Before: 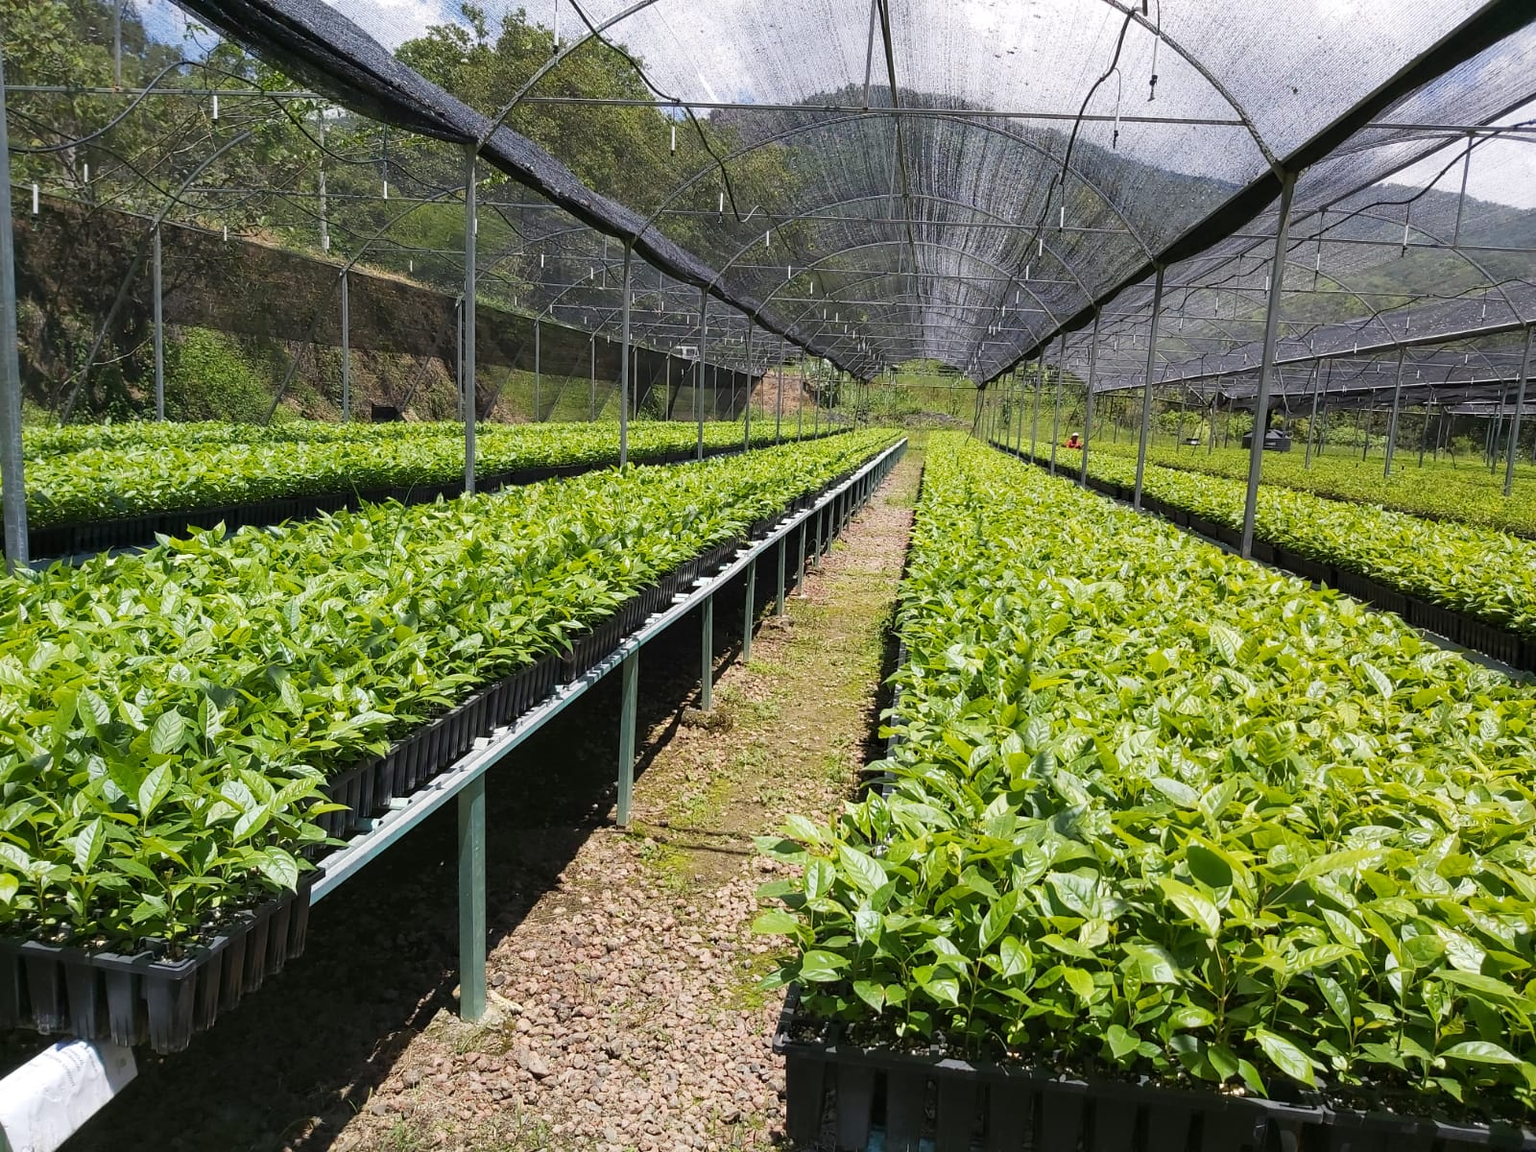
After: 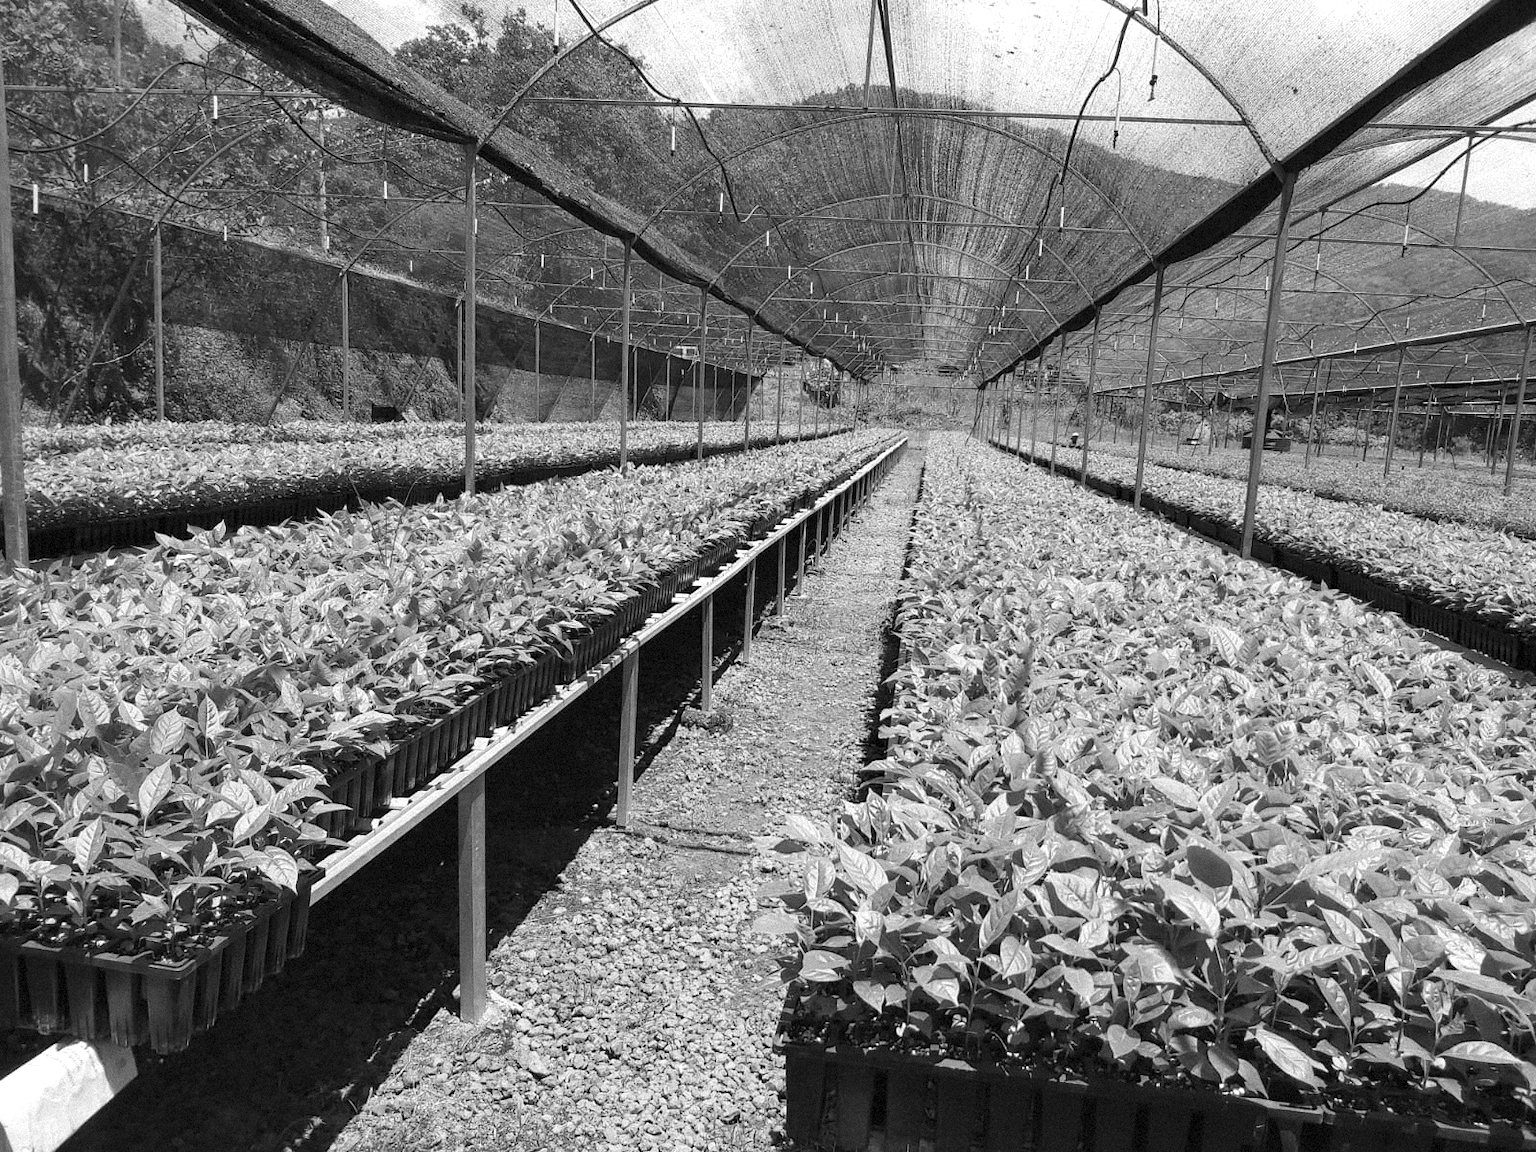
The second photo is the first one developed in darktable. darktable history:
exposure: exposure 0.2 EV, compensate highlight preservation false
grain: mid-tones bias 0%
monochrome: a 2.21, b -1.33, size 2.2
